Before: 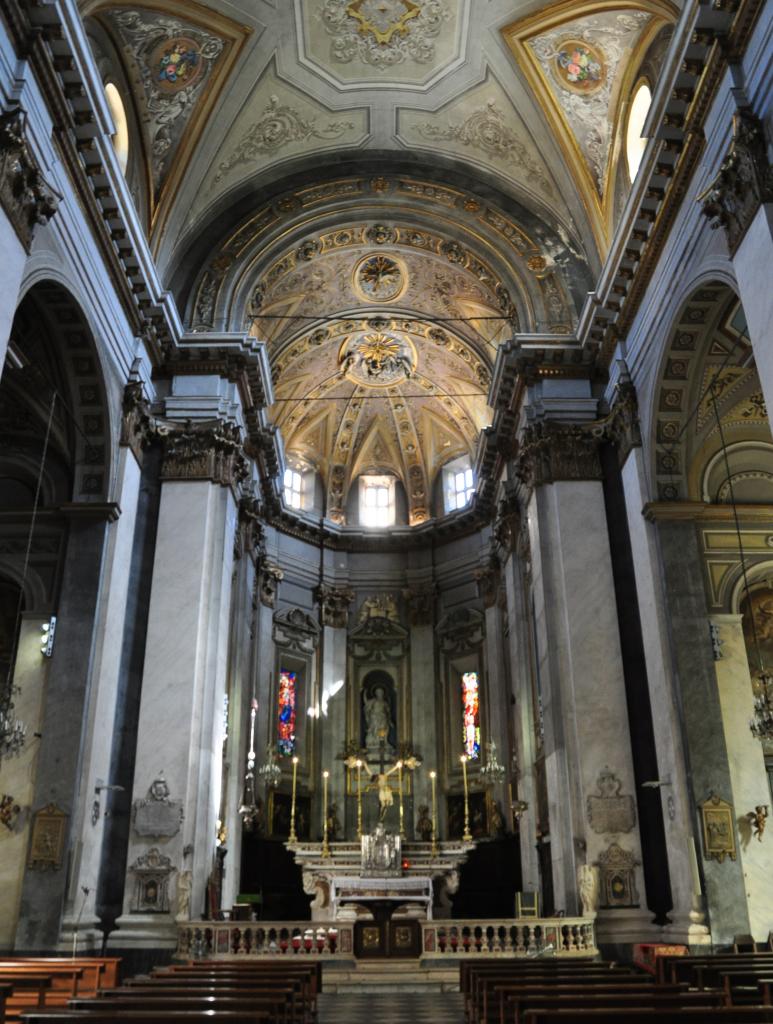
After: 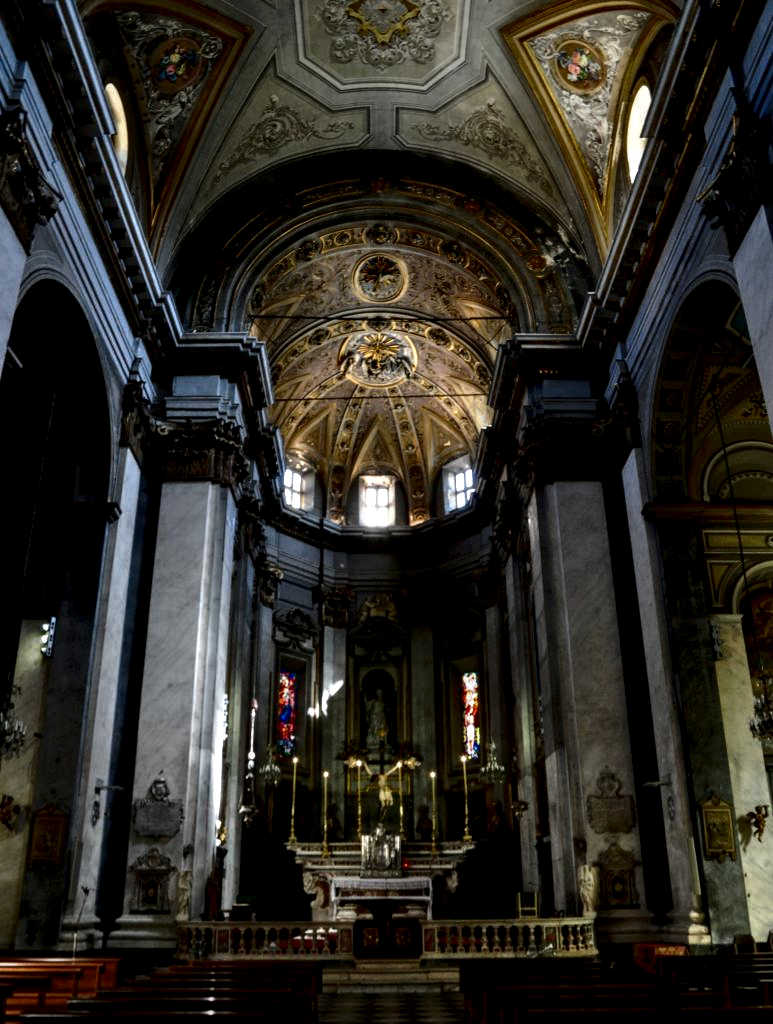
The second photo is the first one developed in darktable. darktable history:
contrast brightness saturation: brightness -0.513
local contrast: highlights 60%, shadows 64%, detail 160%
